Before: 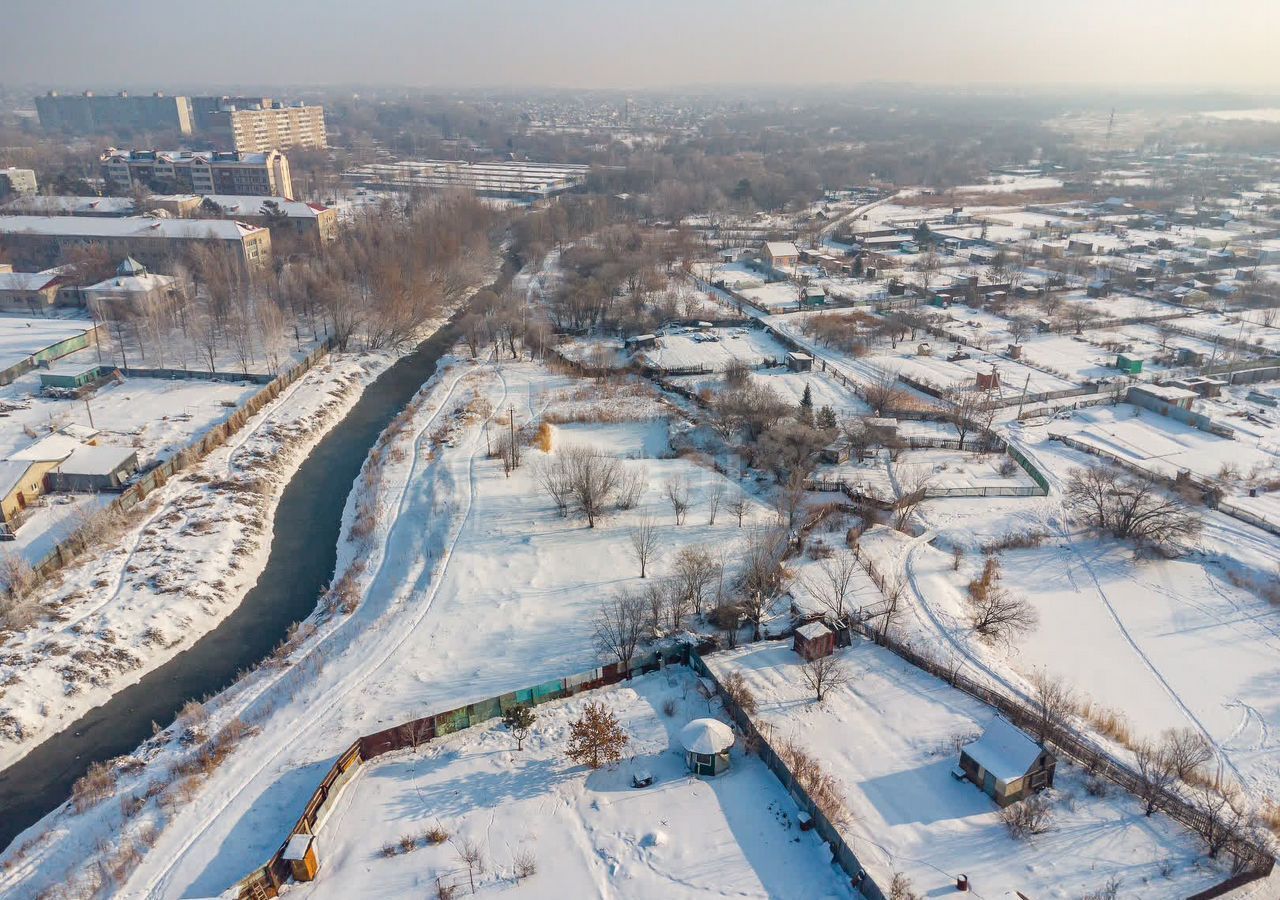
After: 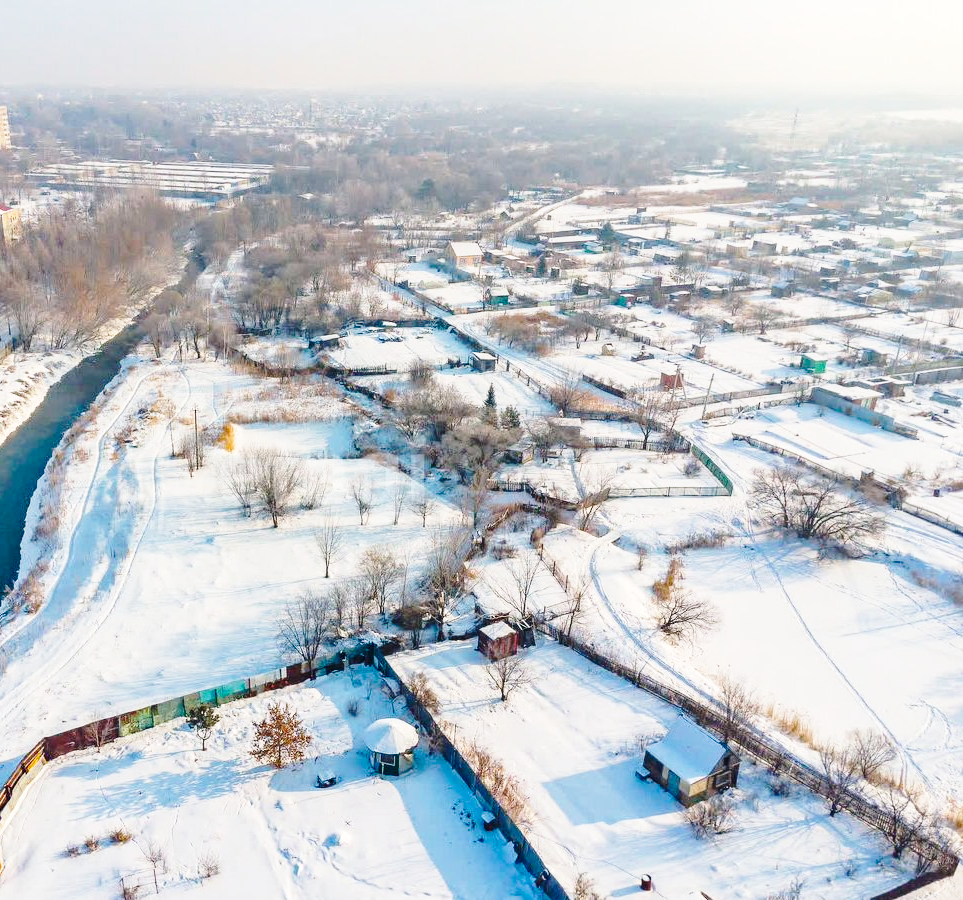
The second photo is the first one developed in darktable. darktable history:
base curve: curves: ch0 [(0, 0) (0.032, 0.037) (0.105, 0.228) (0.435, 0.76) (0.856, 0.983) (1, 1)], preserve colors none
crop and rotate: left 24.735%
color balance rgb: shadows lift › chroma 2.033%, shadows lift › hue 221.66°, perceptual saturation grading › global saturation 17.939%
